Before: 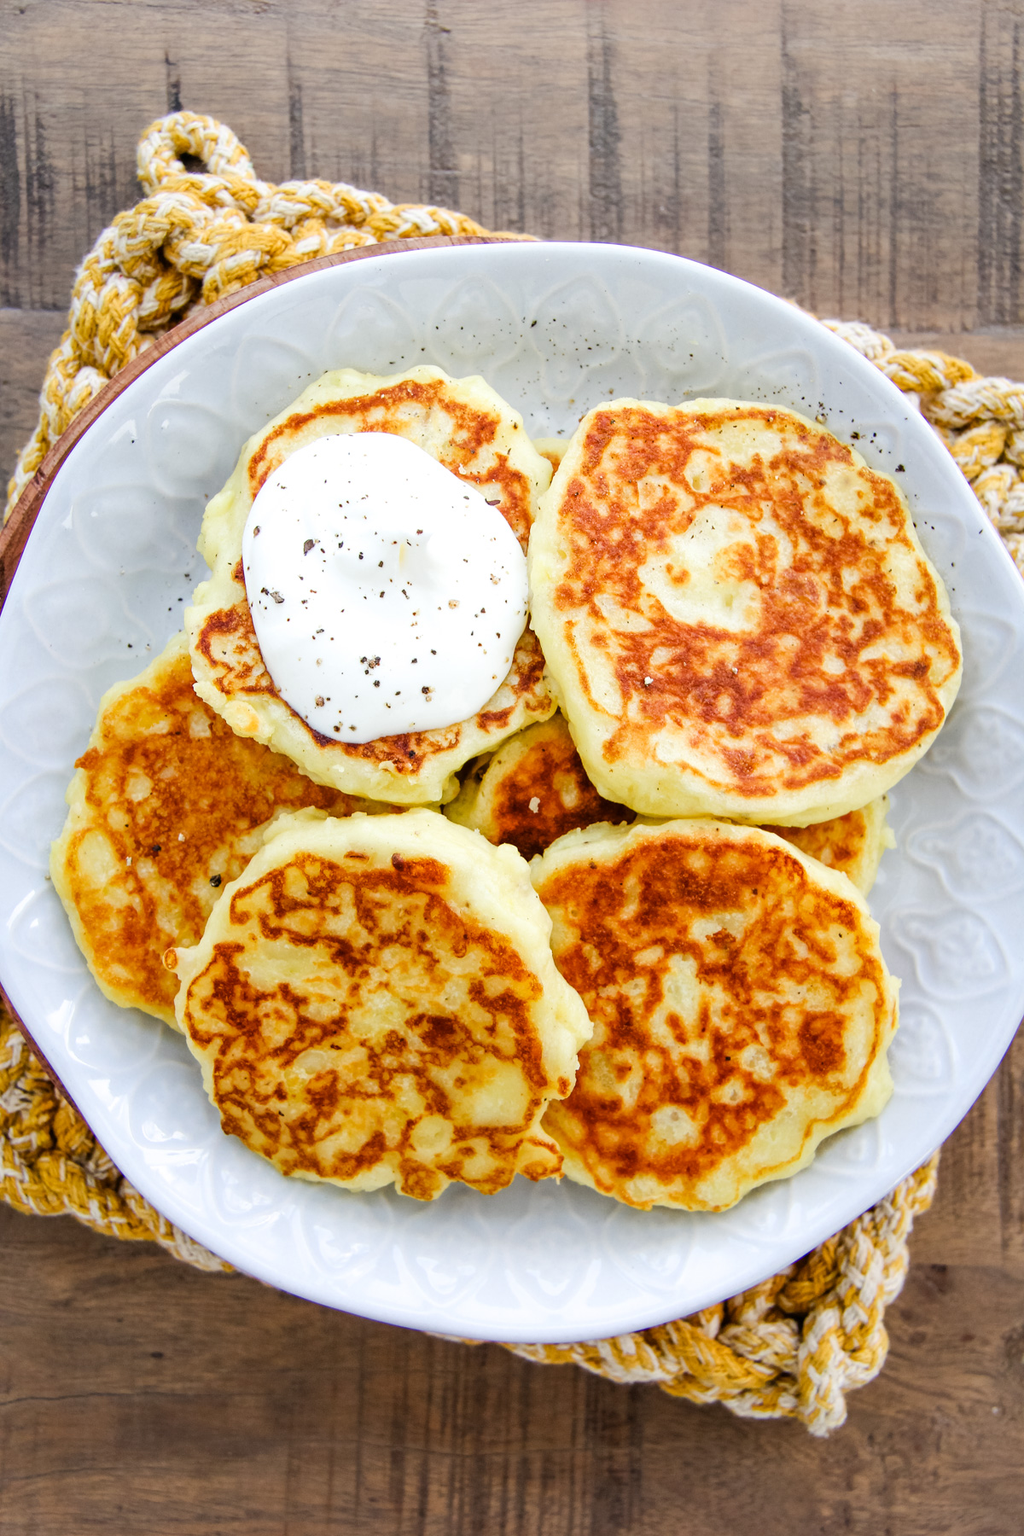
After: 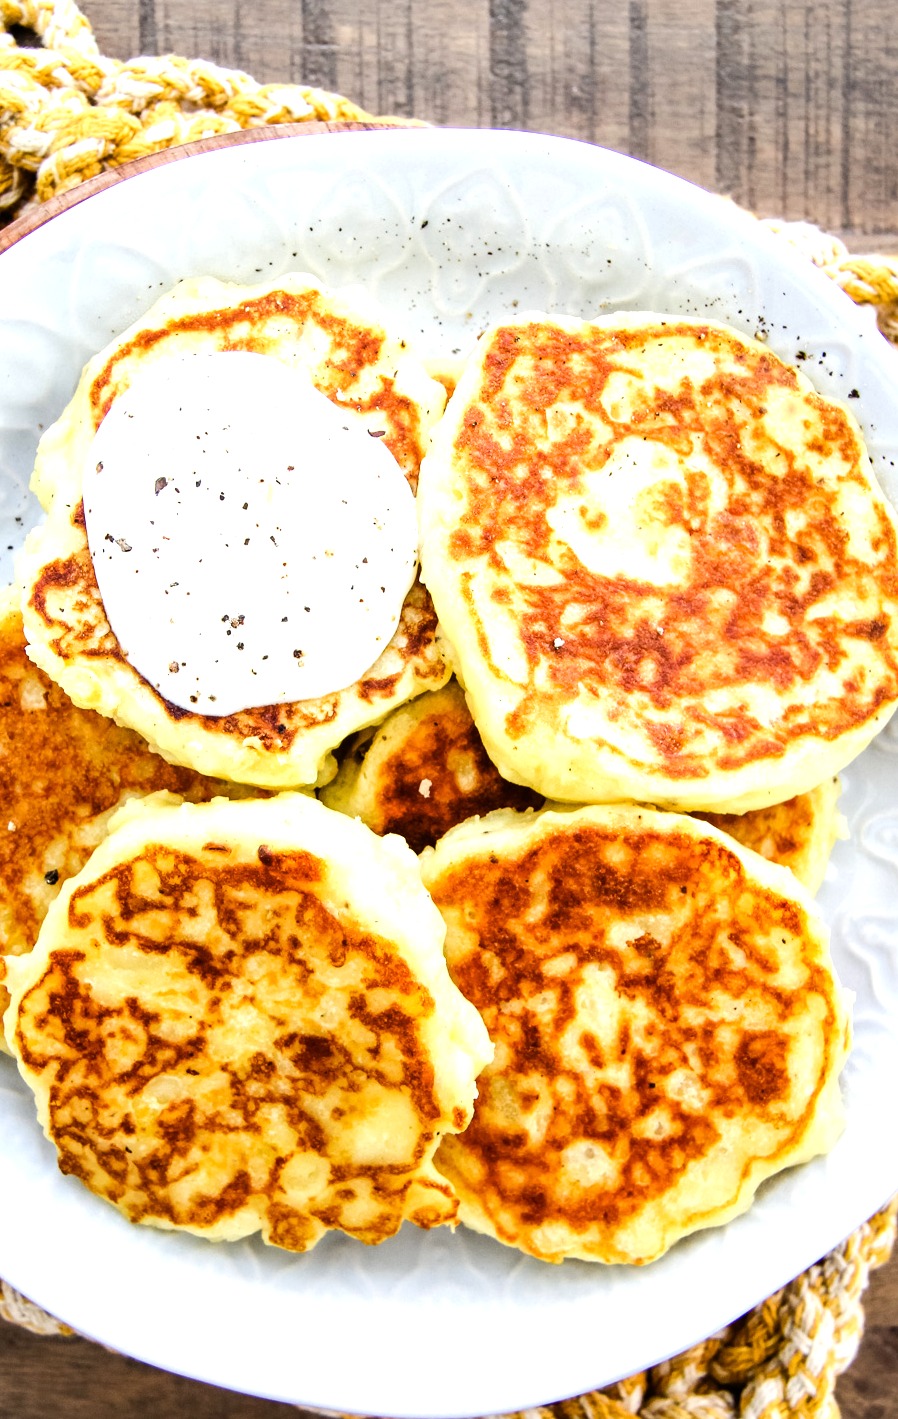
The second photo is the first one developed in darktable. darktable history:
crop: left 16.768%, top 8.653%, right 8.362%, bottom 12.485%
tone equalizer "contrast tone curve: medium": -8 EV -0.75 EV, -7 EV -0.7 EV, -6 EV -0.6 EV, -5 EV -0.4 EV, -3 EV 0.4 EV, -2 EV 0.6 EV, -1 EV 0.7 EV, +0 EV 0.75 EV, edges refinement/feathering 500, mask exposure compensation -1.57 EV, preserve details no
